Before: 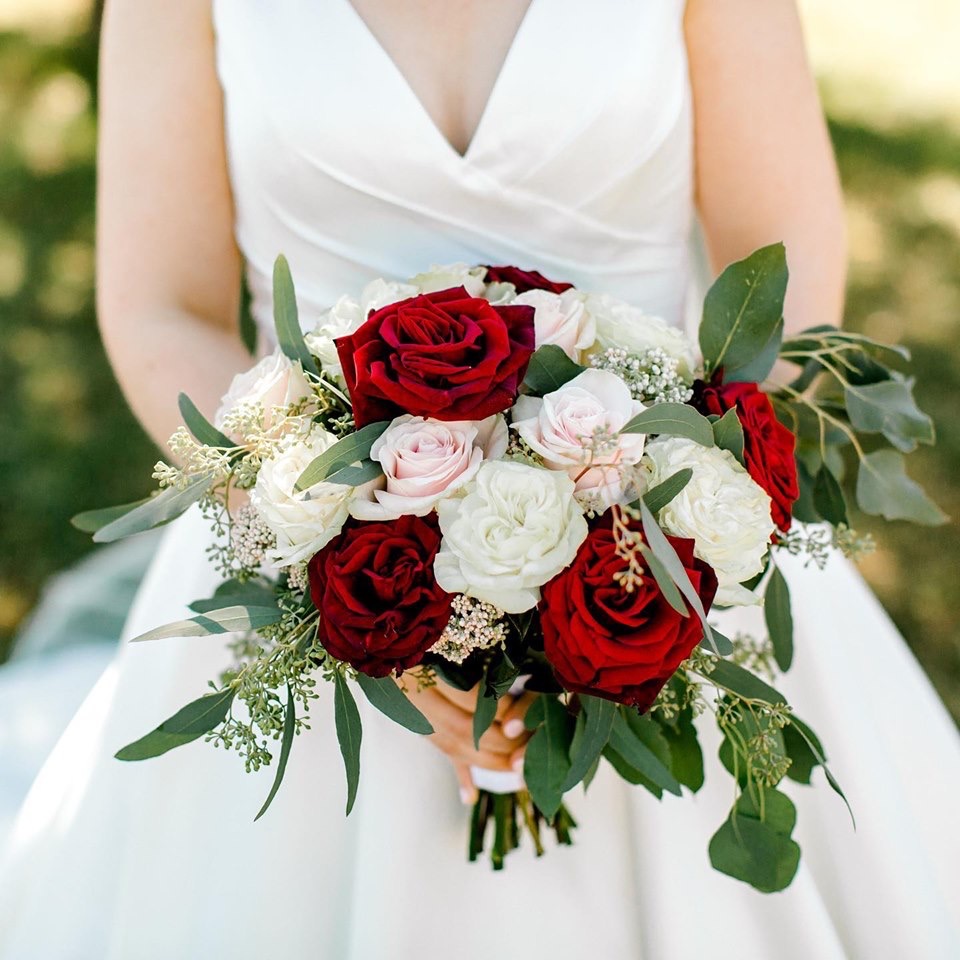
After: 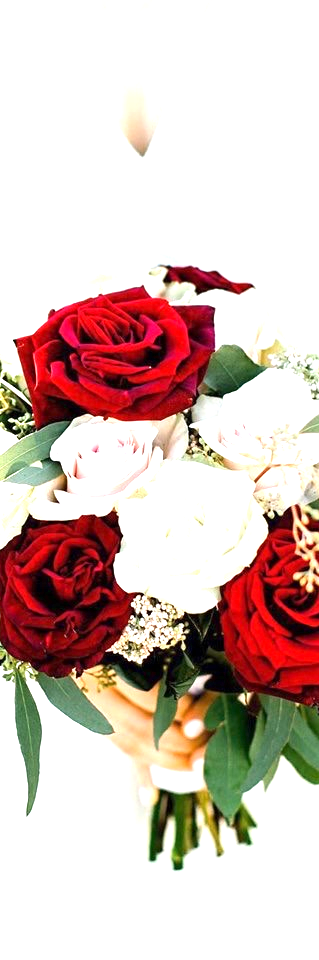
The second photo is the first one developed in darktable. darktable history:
crop: left 33.36%, right 33.36%
exposure: exposure 1.25 EV, compensate exposure bias true, compensate highlight preservation false
